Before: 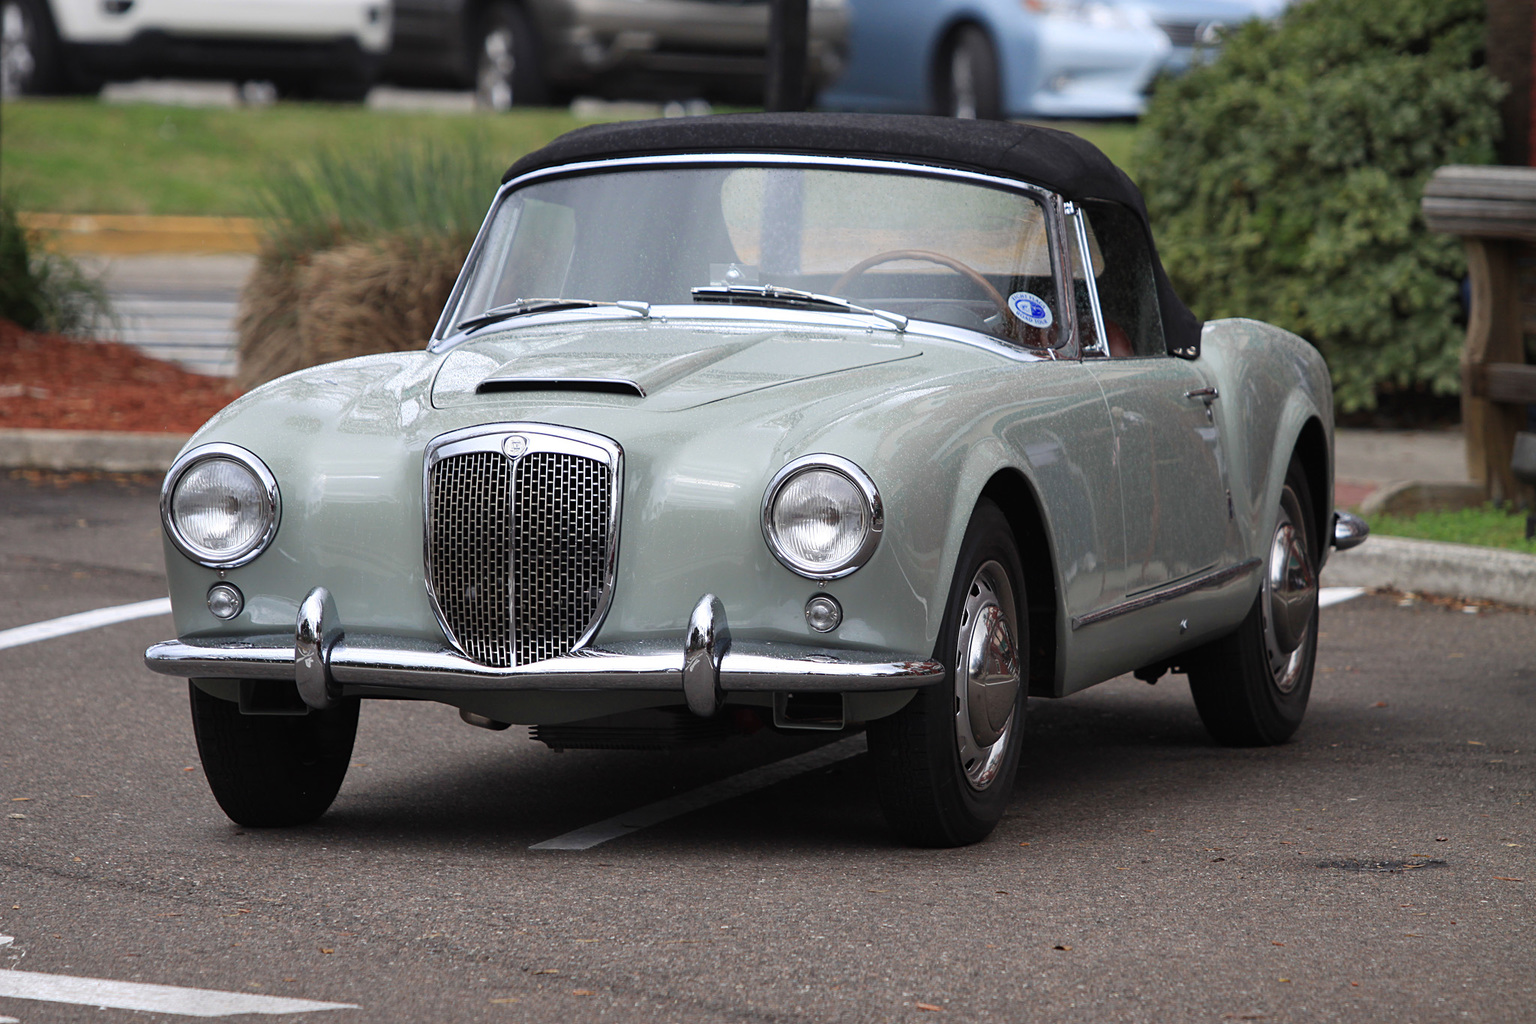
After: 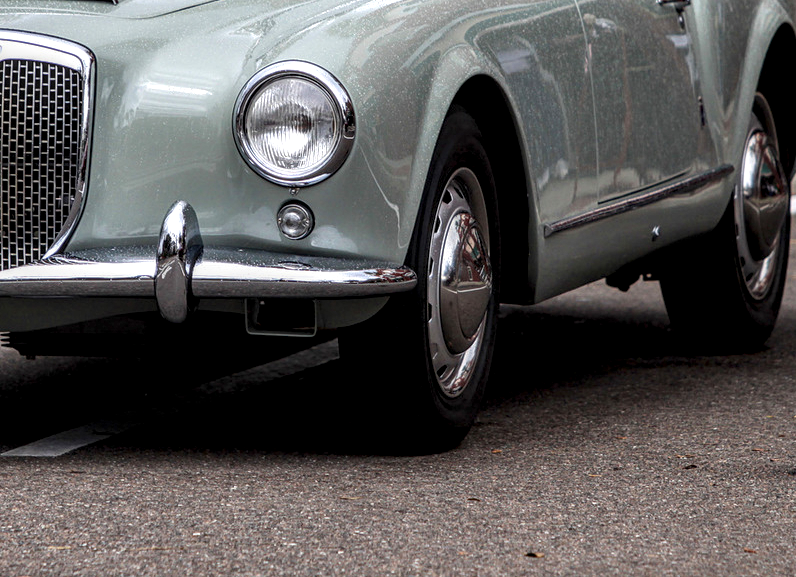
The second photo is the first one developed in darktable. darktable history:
crop: left 34.392%, top 38.433%, right 13.737%, bottom 5.171%
local contrast: highlights 3%, shadows 1%, detail 182%
velvia: strength 14.34%
